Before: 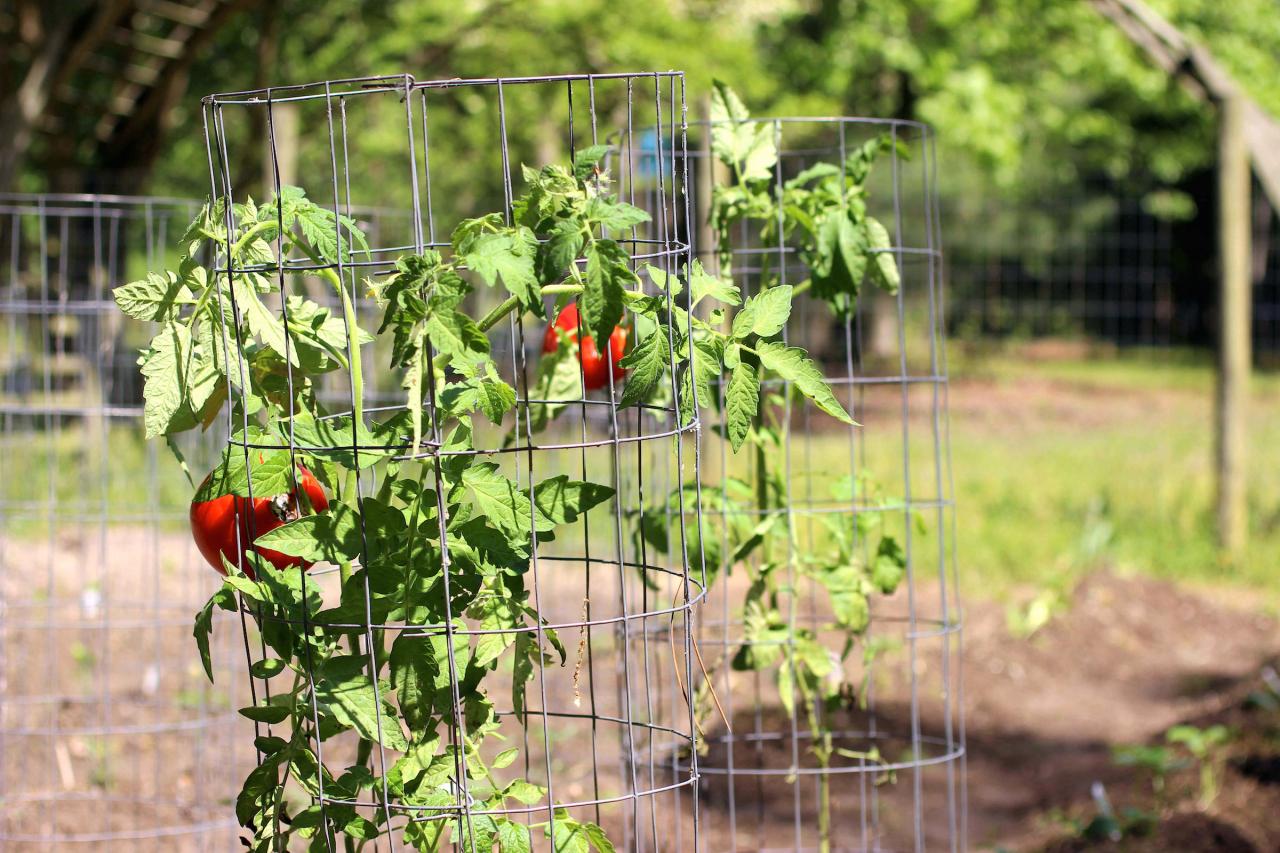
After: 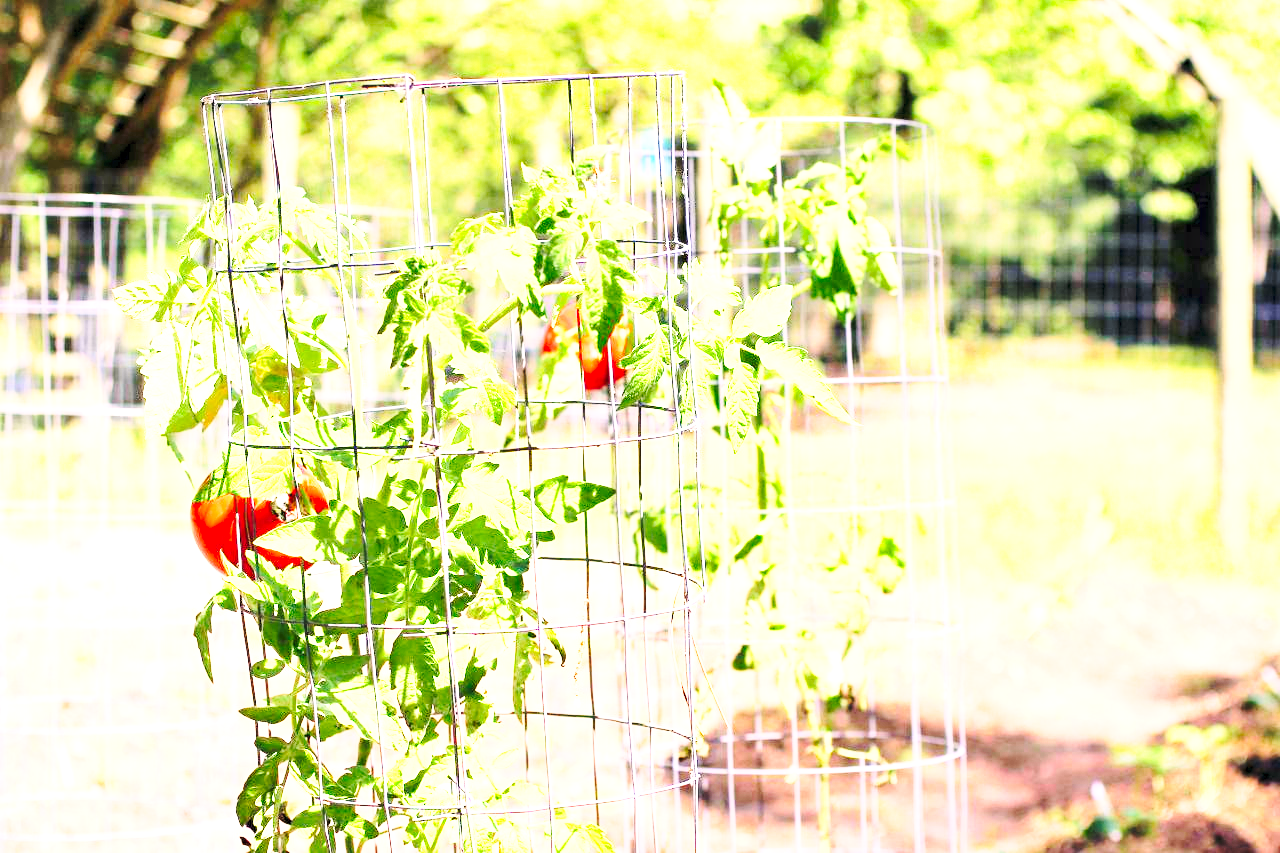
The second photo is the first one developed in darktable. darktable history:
exposure: black level correction 0, exposure 1.675 EV, compensate exposure bias true, compensate highlight preservation false
base curve: curves: ch0 [(0, 0) (0.028, 0.03) (0.121, 0.232) (0.46, 0.748) (0.859, 0.968) (1, 1)], preserve colors none
contrast equalizer: y [[0.6 ×6], [0.55 ×6], [0 ×6], [0 ×6], [0 ×6]], mix 0.284
color correction: highlights a* 3.33, highlights b* 1.7, saturation 1.21
contrast brightness saturation: contrast 0.141, brightness 0.21
